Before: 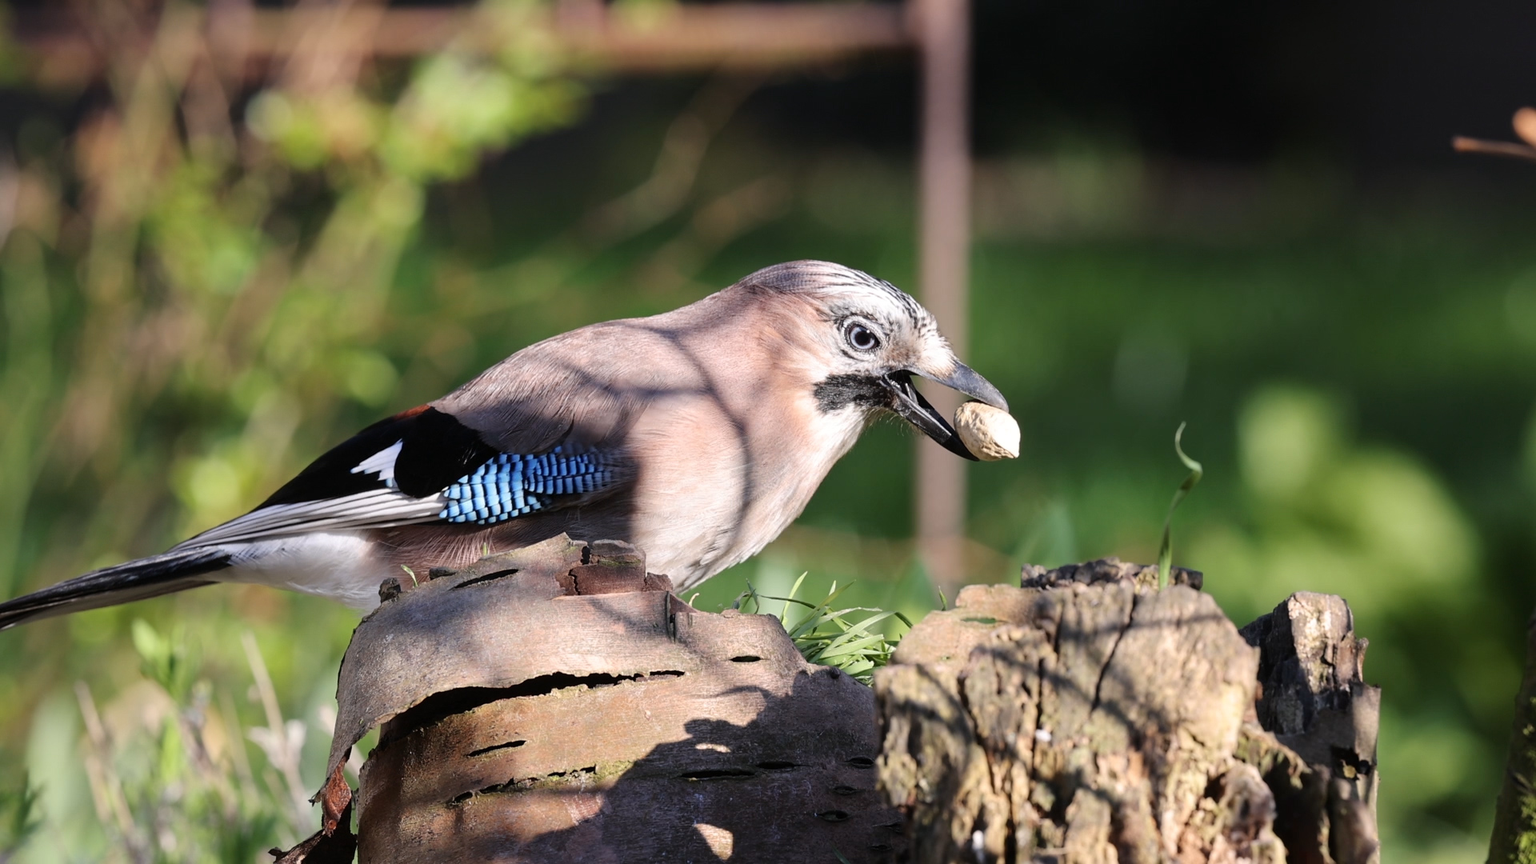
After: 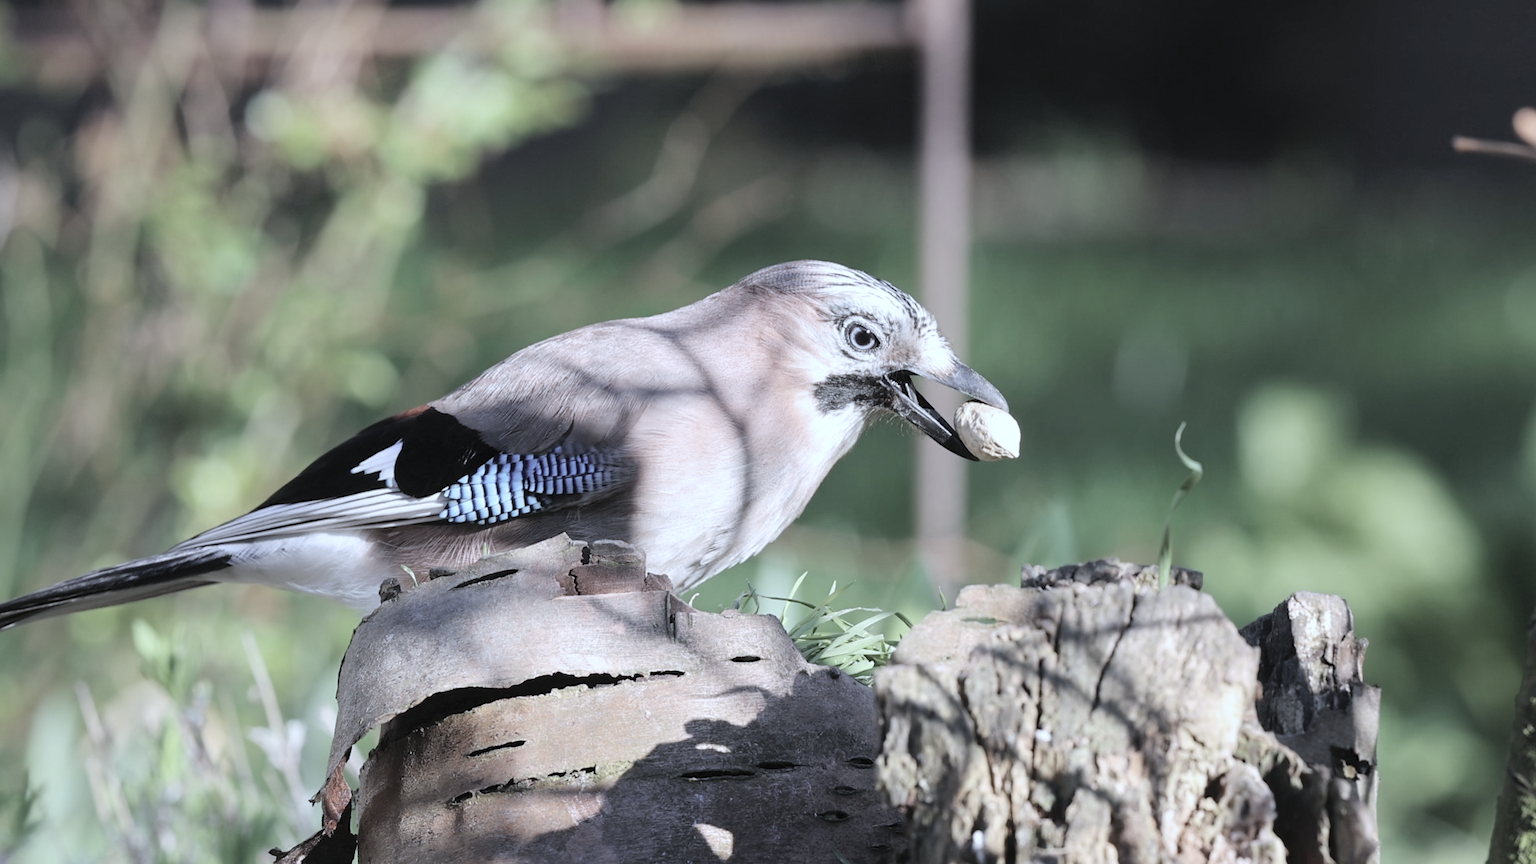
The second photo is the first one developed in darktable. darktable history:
color calibration: illuminant custom, x 0.39, y 0.387, temperature 3825.29 K
contrast brightness saturation: brightness 0.188, saturation -0.483
